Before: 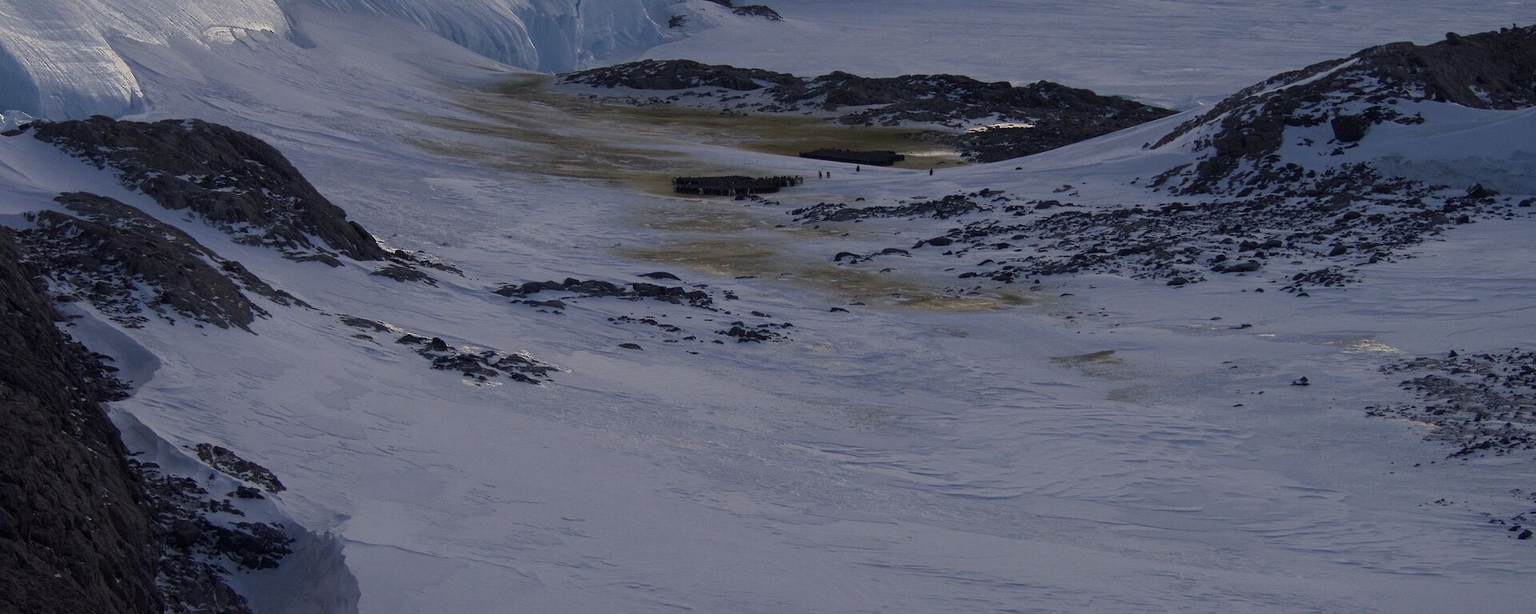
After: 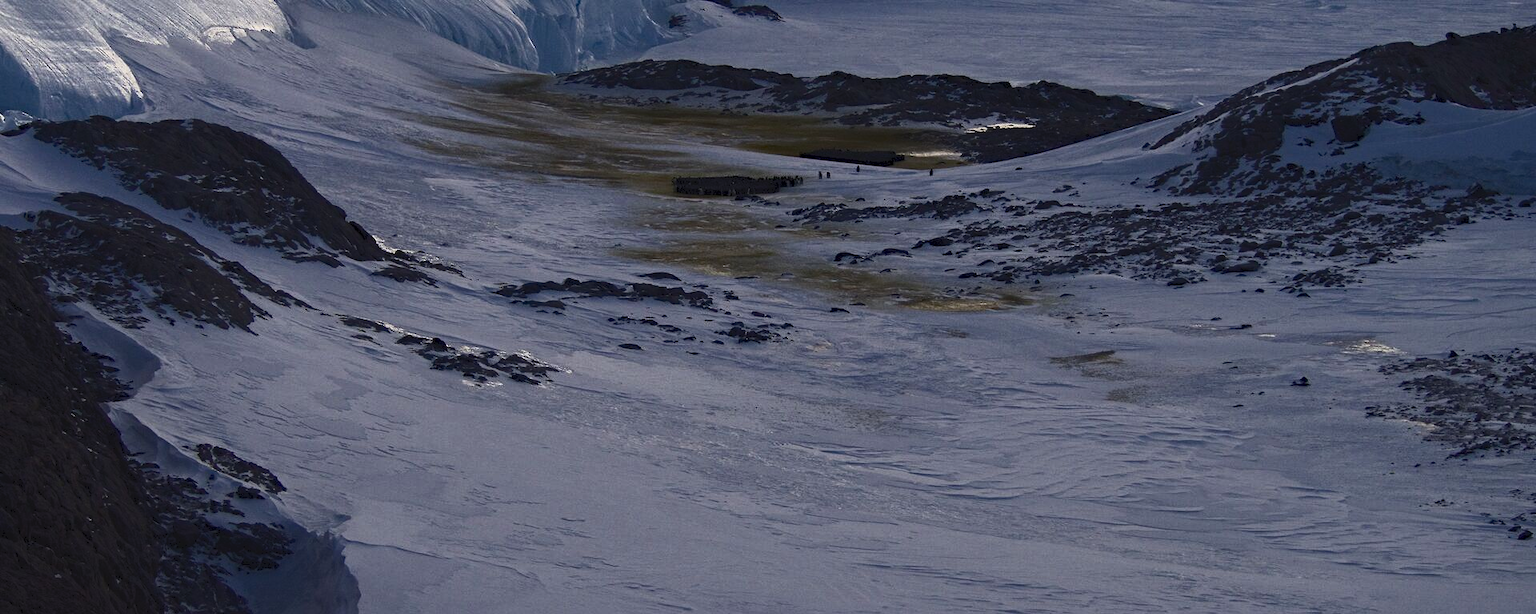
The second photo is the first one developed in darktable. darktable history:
tone curve: curves: ch0 [(0, 0) (0.003, 0.06) (0.011, 0.059) (0.025, 0.065) (0.044, 0.076) (0.069, 0.088) (0.1, 0.102) (0.136, 0.116) (0.177, 0.137) (0.224, 0.169) (0.277, 0.214) (0.335, 0.271) (0.399, 0.356) (0.468, 0.459) (0.543, 0.579) (0.623, 0.705) (0.709, 0.823) (0.801, 0.918) (0.898, 0.963) (1, 1)], color space Lab, independent channels, preserve colors none
haze removal: adaptive false
